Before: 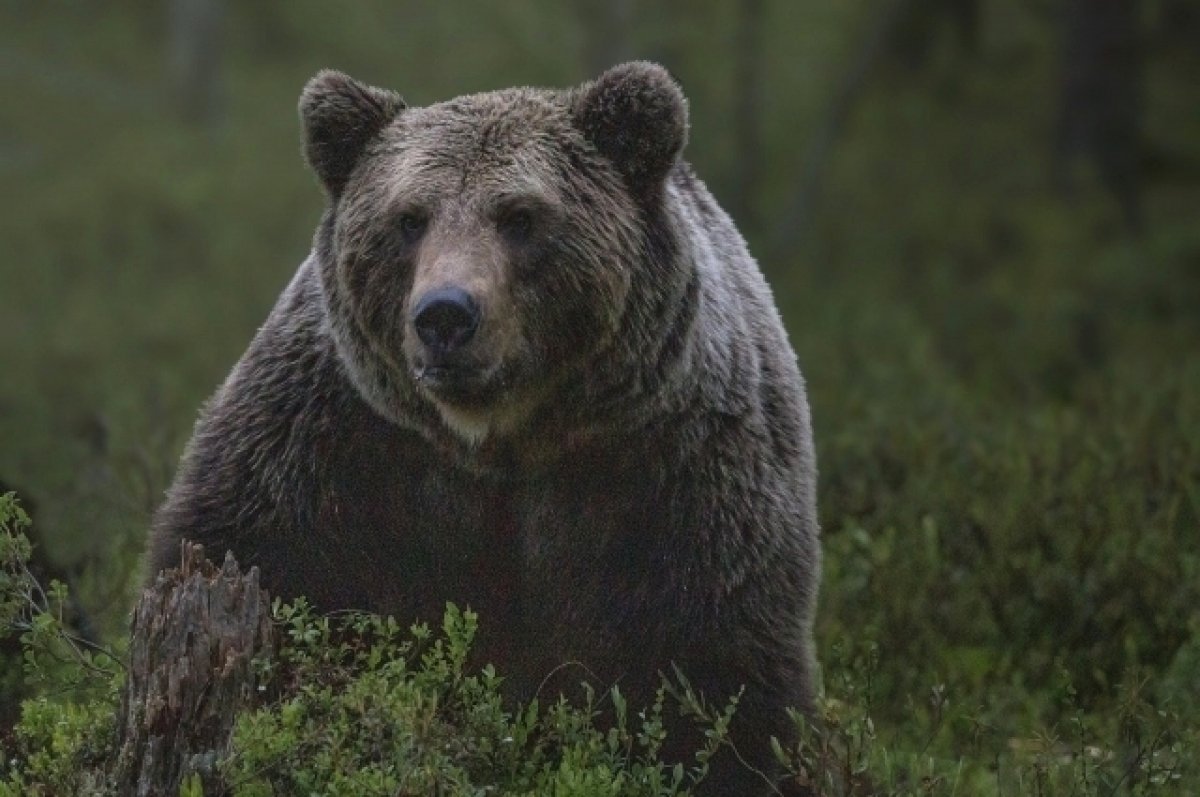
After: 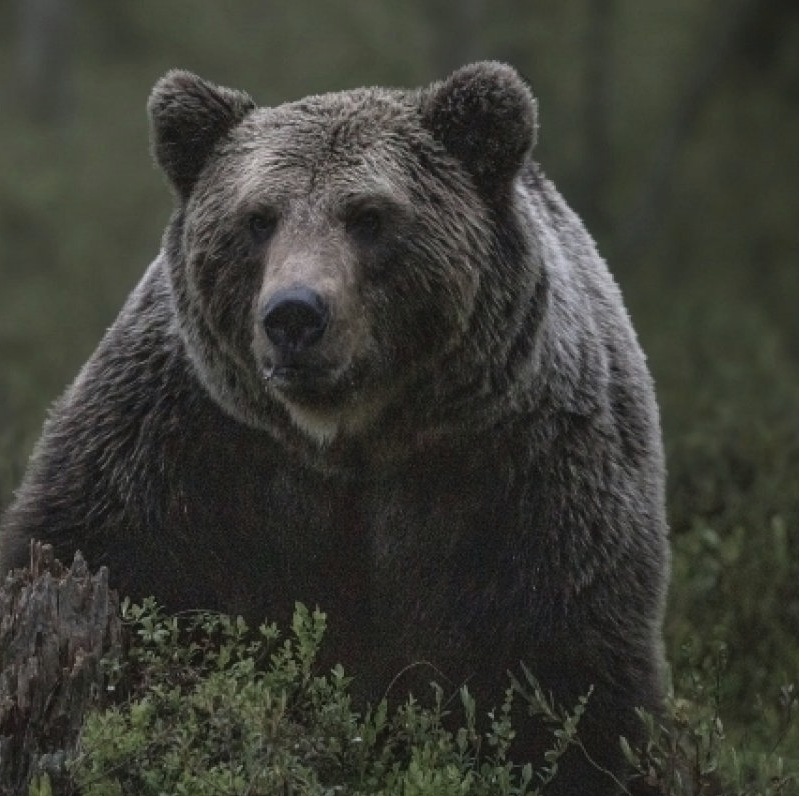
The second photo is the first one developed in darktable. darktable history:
contrast brightness saturation: contrast 0.1, saturation -0.36
crop and rotate: left 12.648%, right 20.685%
